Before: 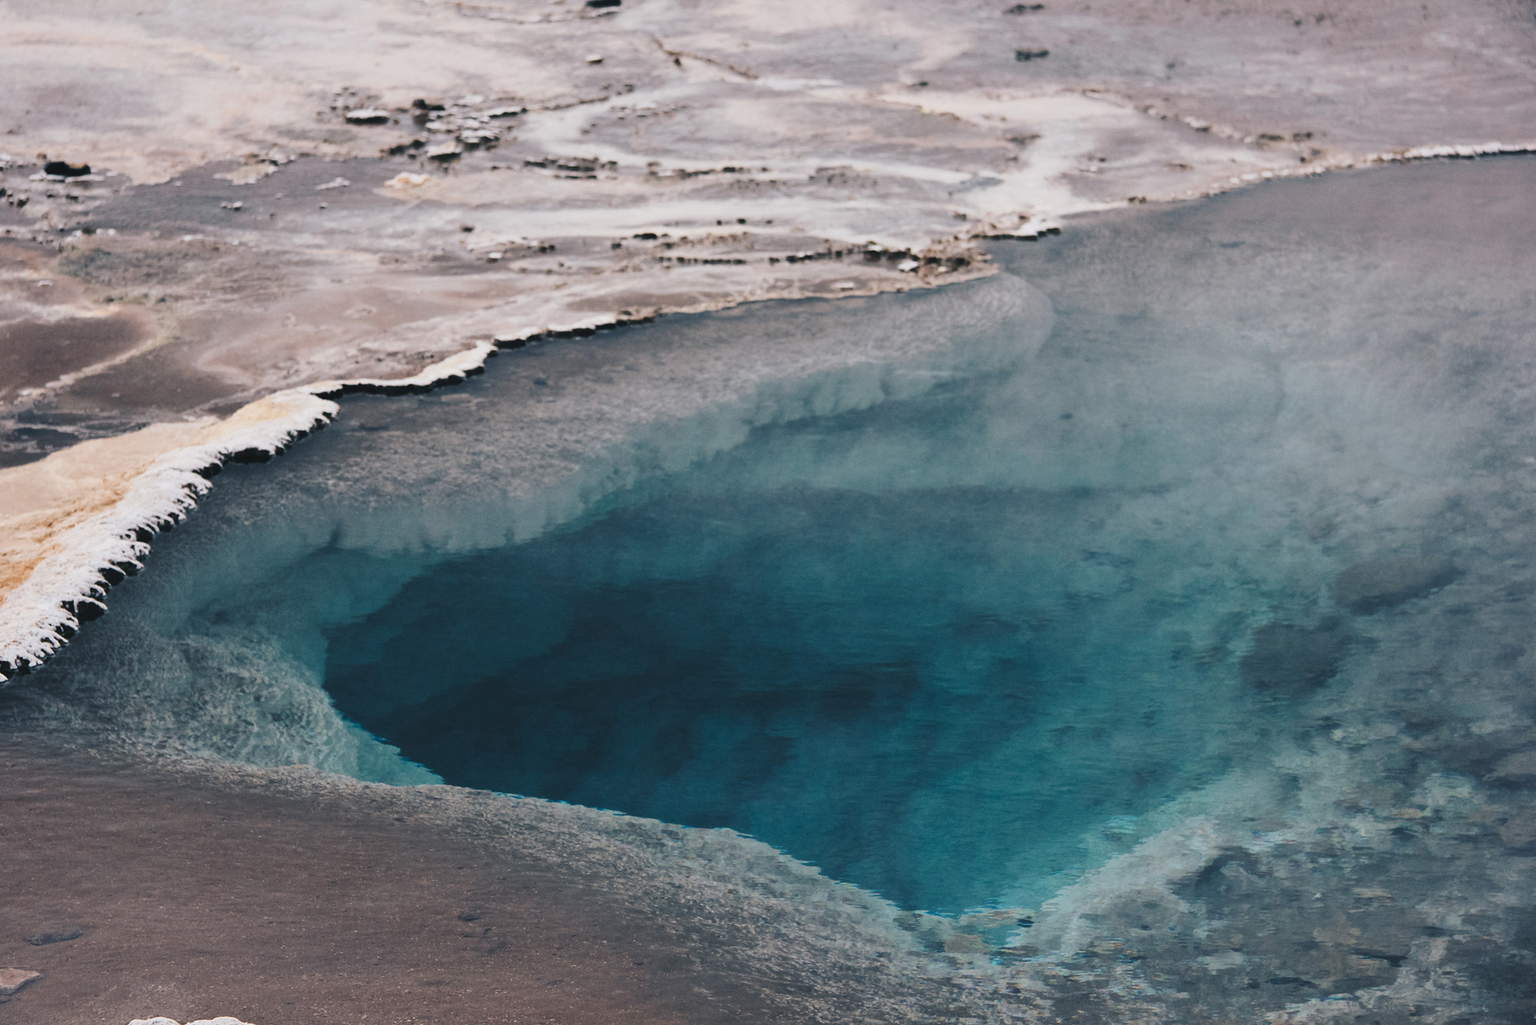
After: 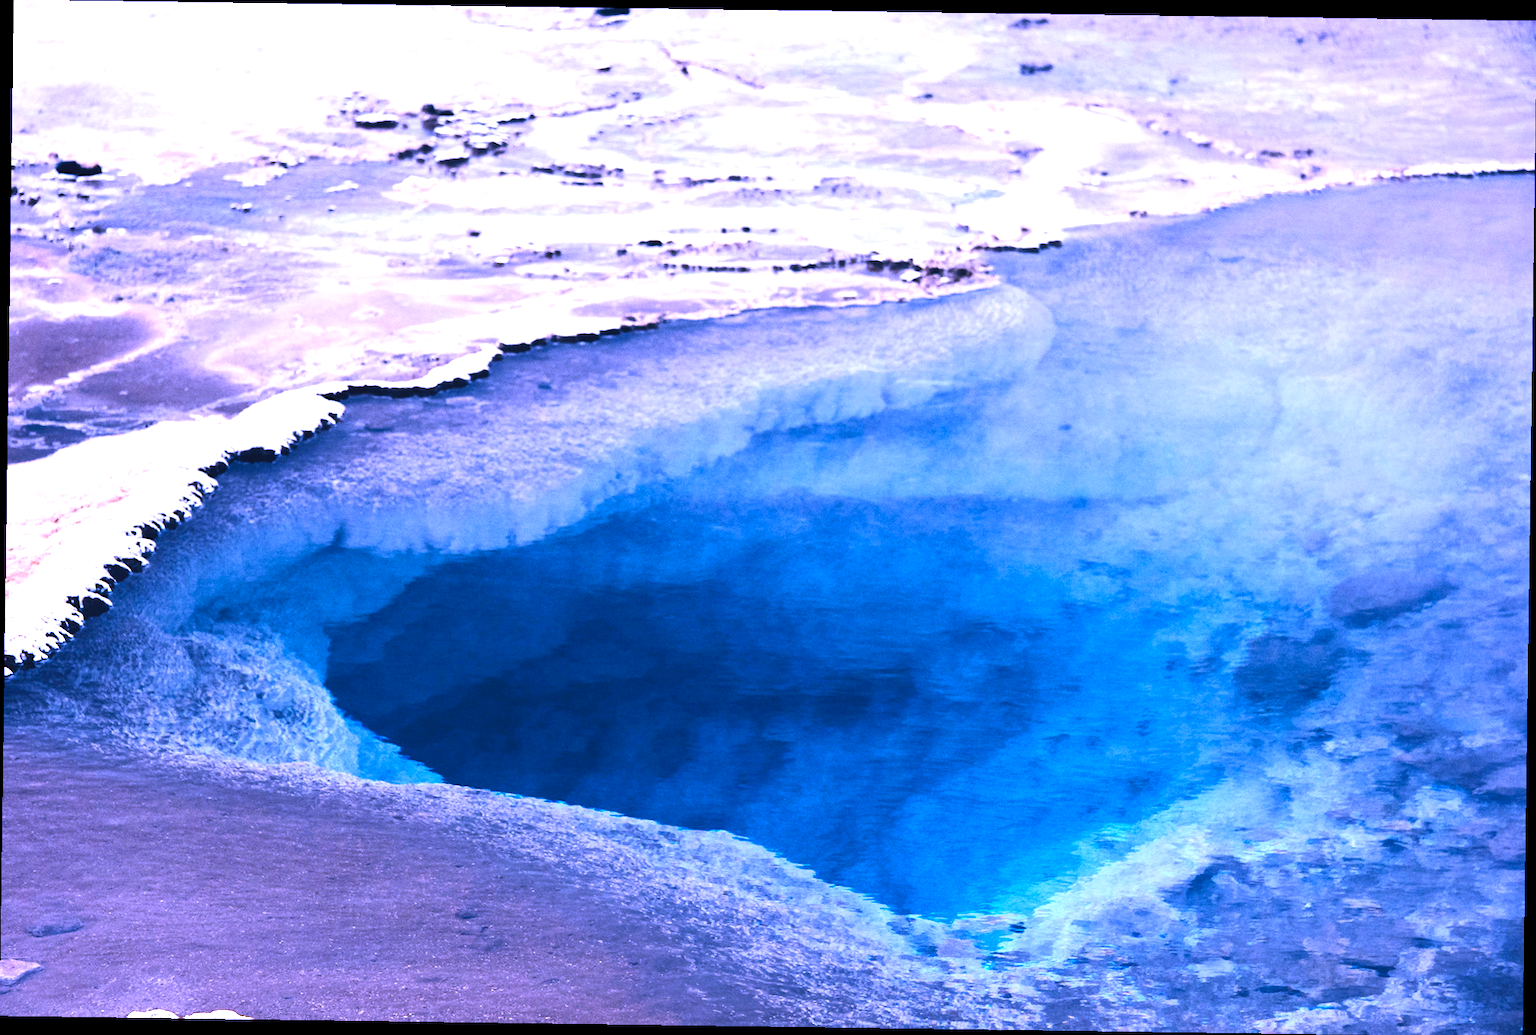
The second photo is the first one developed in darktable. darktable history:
rotate and perspective: rotation 0.8°, automatic cropping off
contrast brightness saturation: contrast 0.12, brightness -0.12, saturation 0.2
white balance: red 0.98, blue 1.61
exposure: black level correction 0, exposure 1.198 EV, compensate exposure bias true, compensate highlight preservation false
